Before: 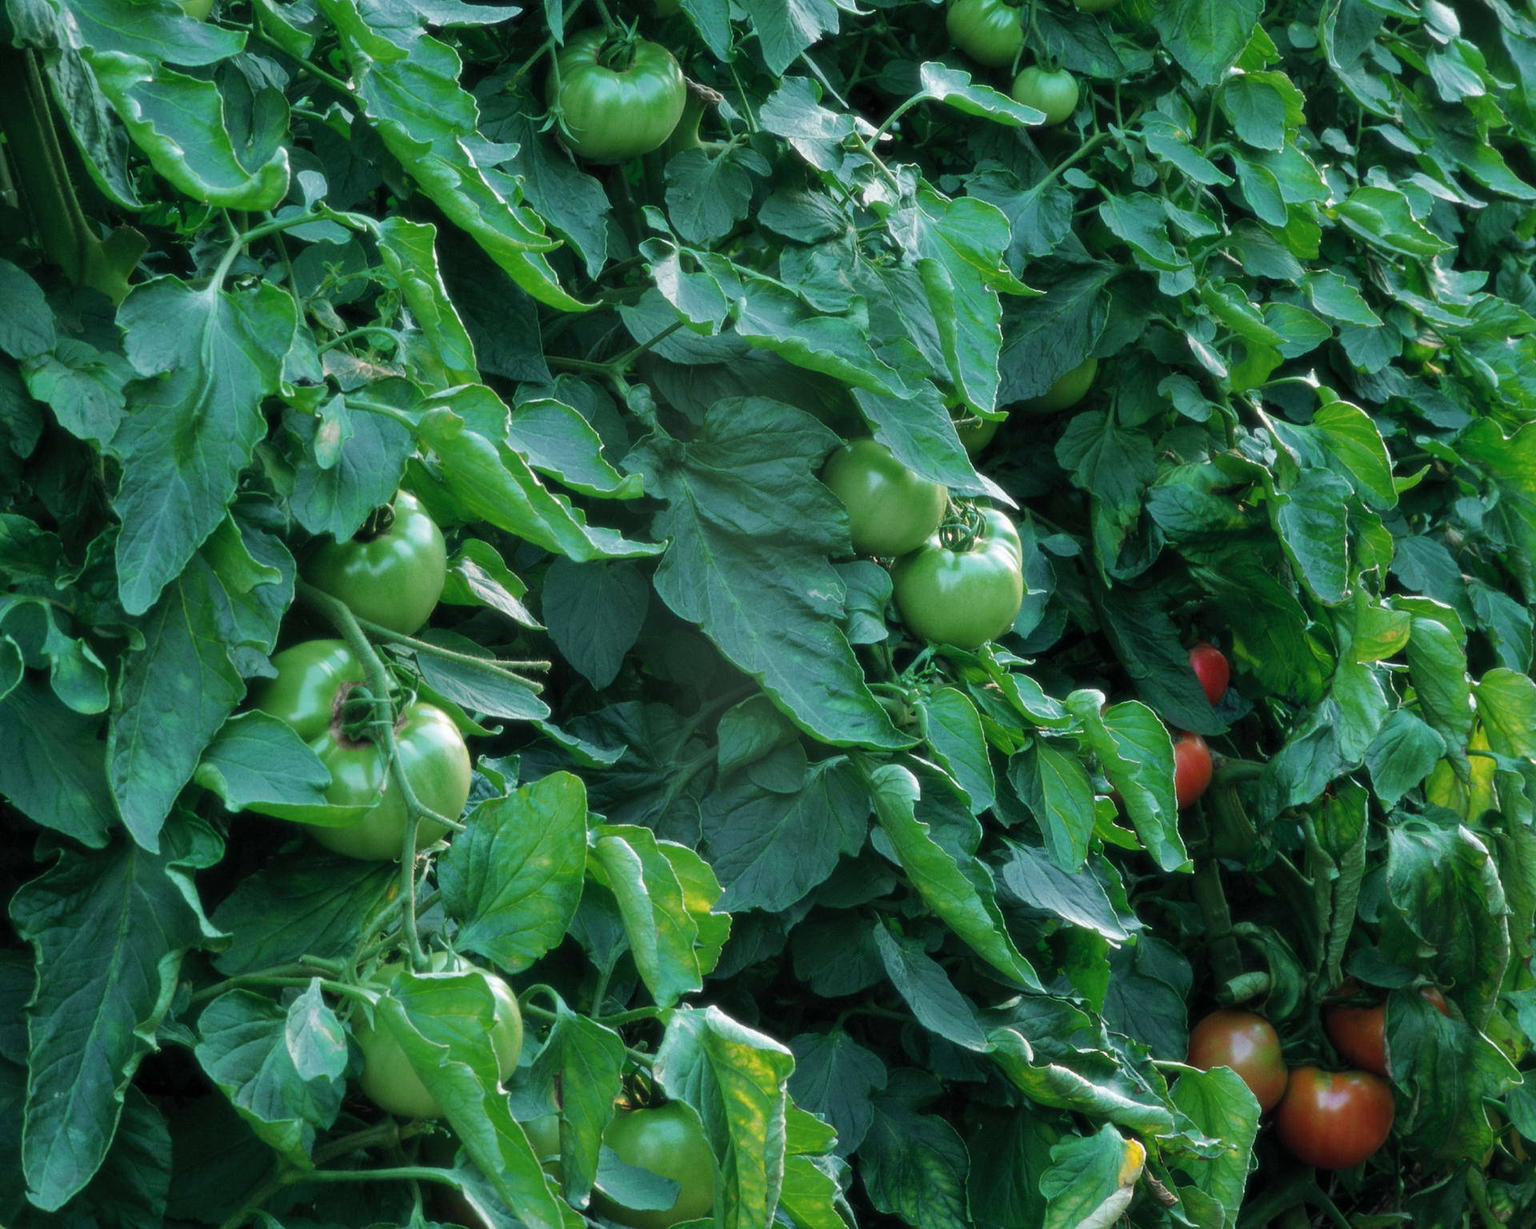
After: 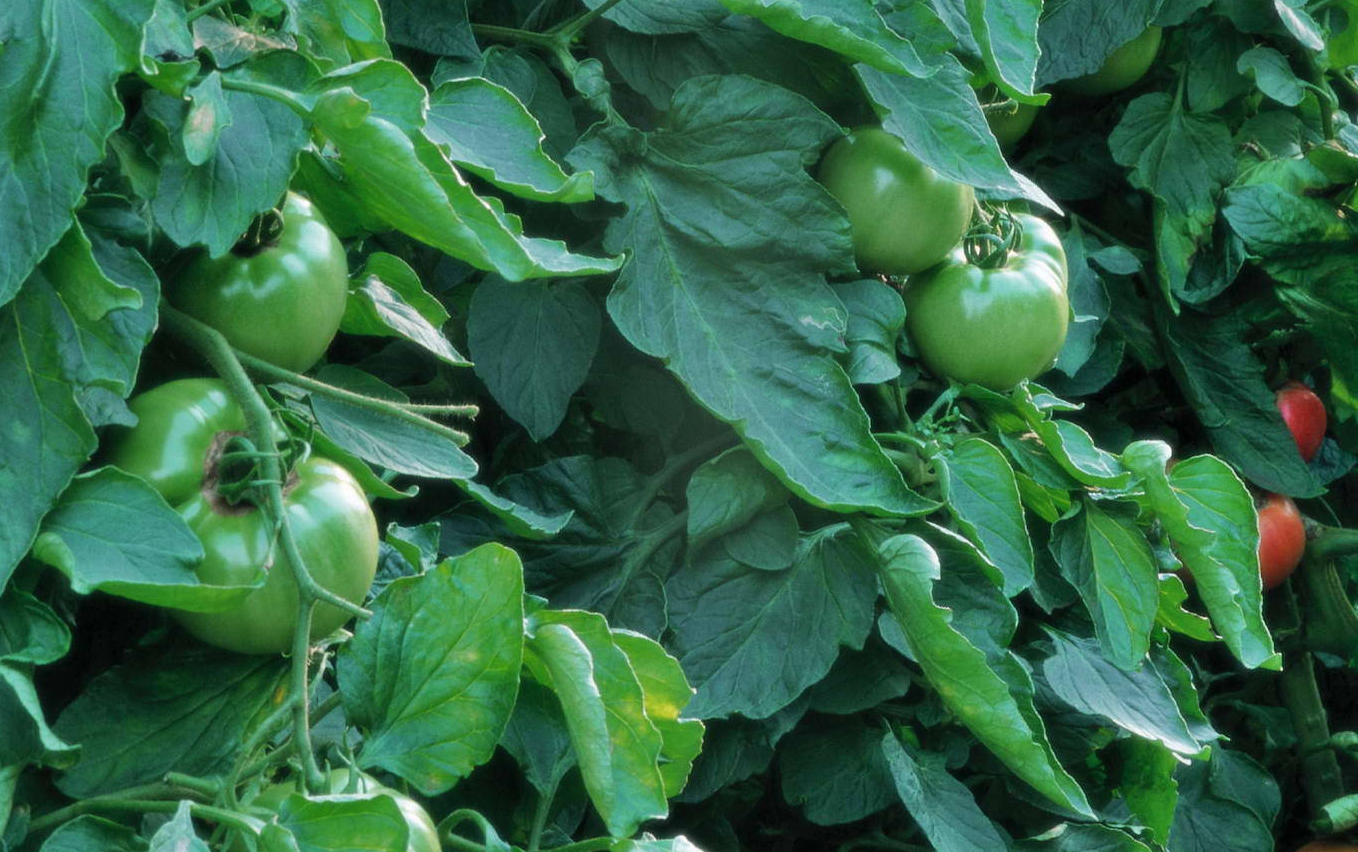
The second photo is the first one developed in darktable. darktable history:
crop: left 10.966%, top 27.438%, right 18.277%, bottom 17.081%
shadows and highlights: low approximation 0.01, soften with gaussian
